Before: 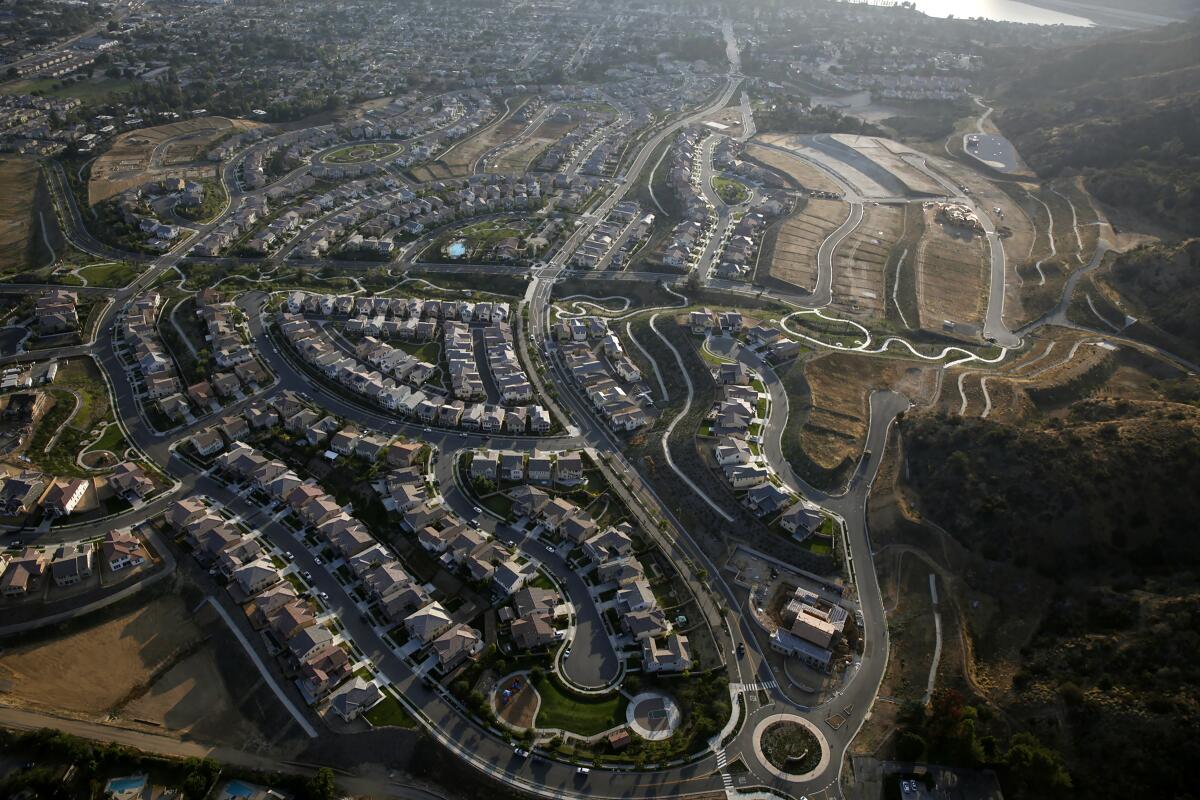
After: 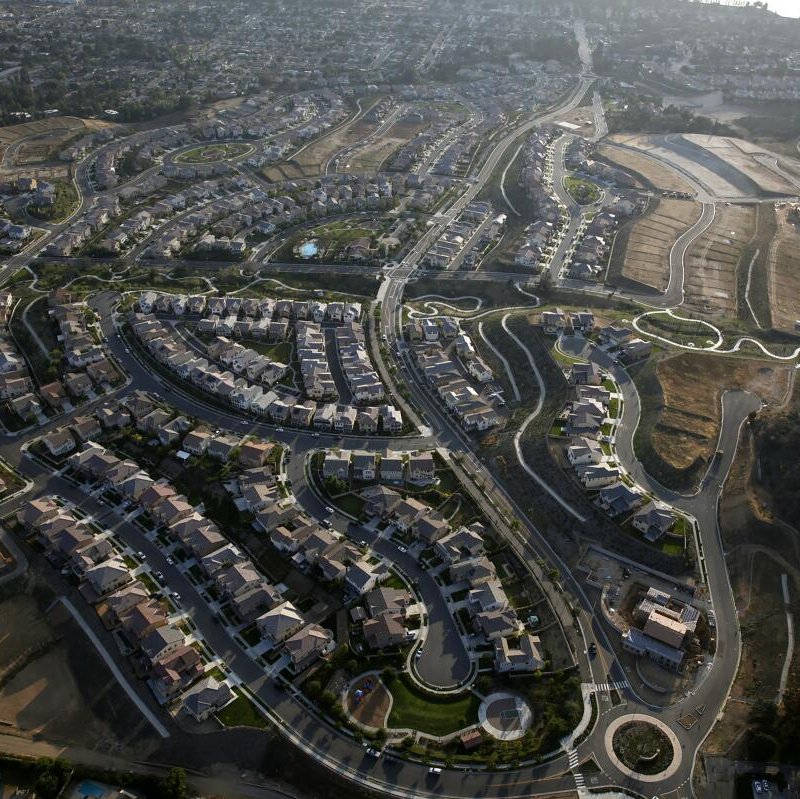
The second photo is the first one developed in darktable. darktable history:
crop and rotate: left 12.356%, right 20.95%
